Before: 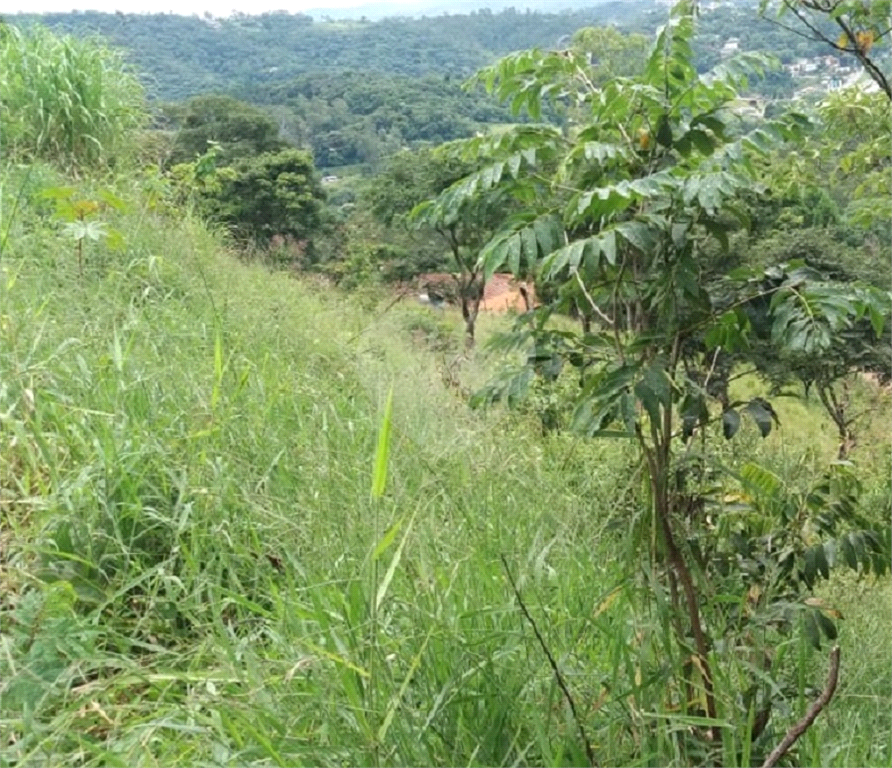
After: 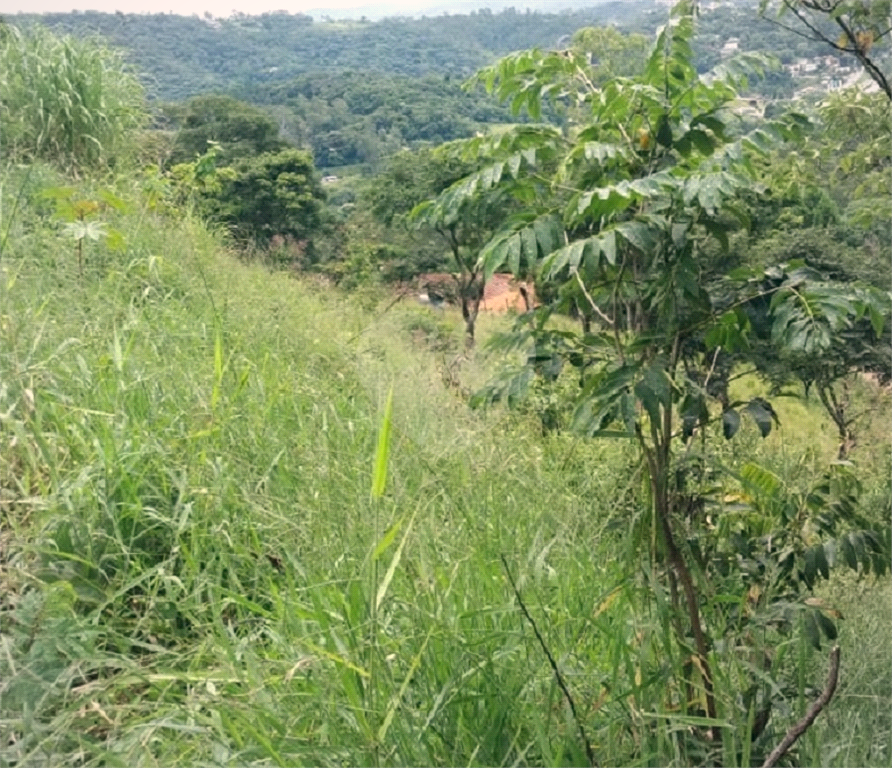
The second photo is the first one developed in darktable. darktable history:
levels: levels [0, 0.51, 1]
vignetting: fall-off radius 60.97%, brightness -0.211
color correction: highlights a* 5.4, highlights b* 5.33, shadows a* -4.1, shadows b* -5.26
